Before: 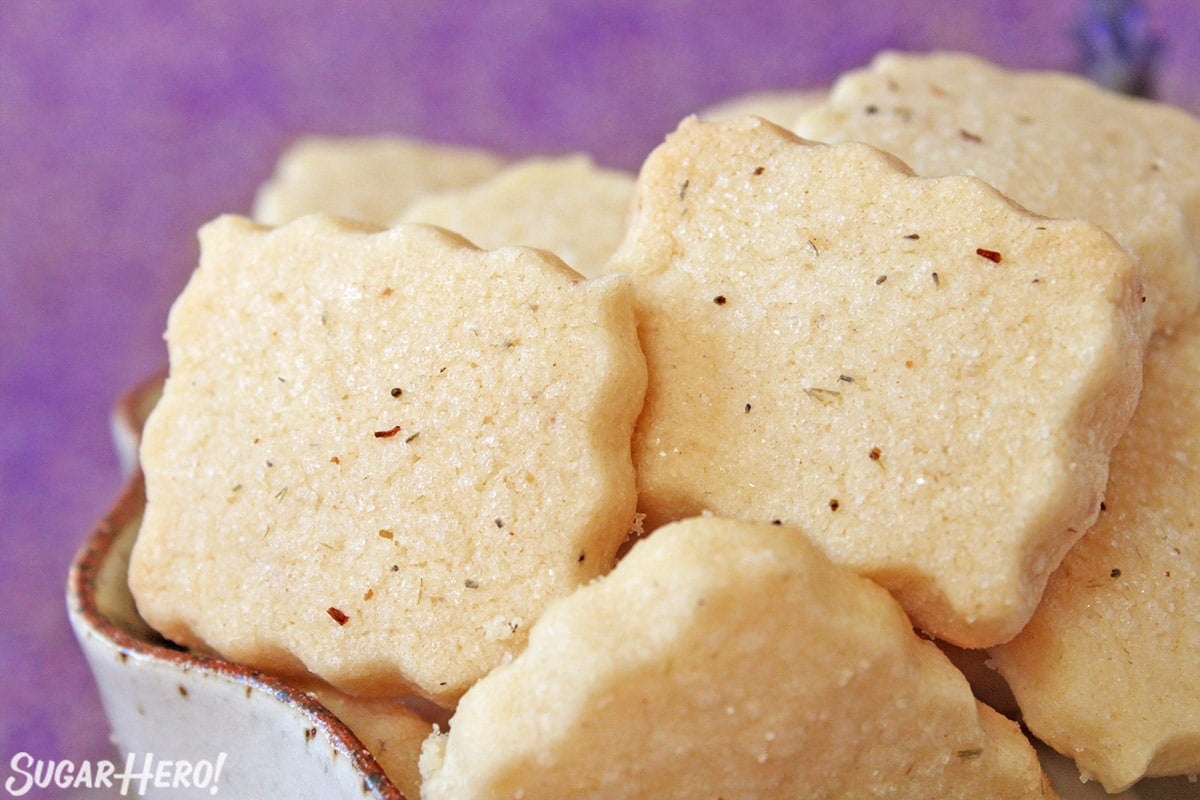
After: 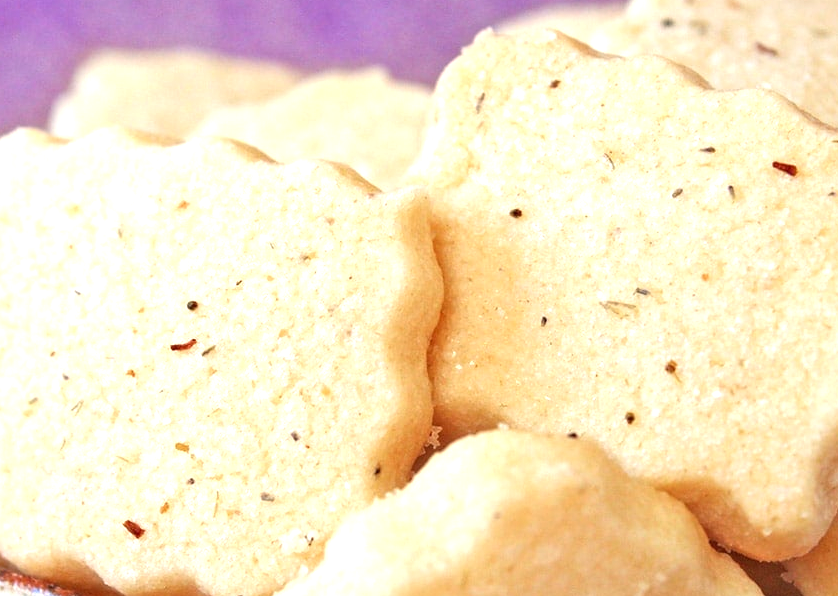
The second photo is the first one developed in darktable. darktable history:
exposure: exposure 0.646 EV, compensate exposure bias true, compensate highlight preservation false
crop and rotate: left 17.068%, top 10.94%, right 13.027%, bottom 14.479%
